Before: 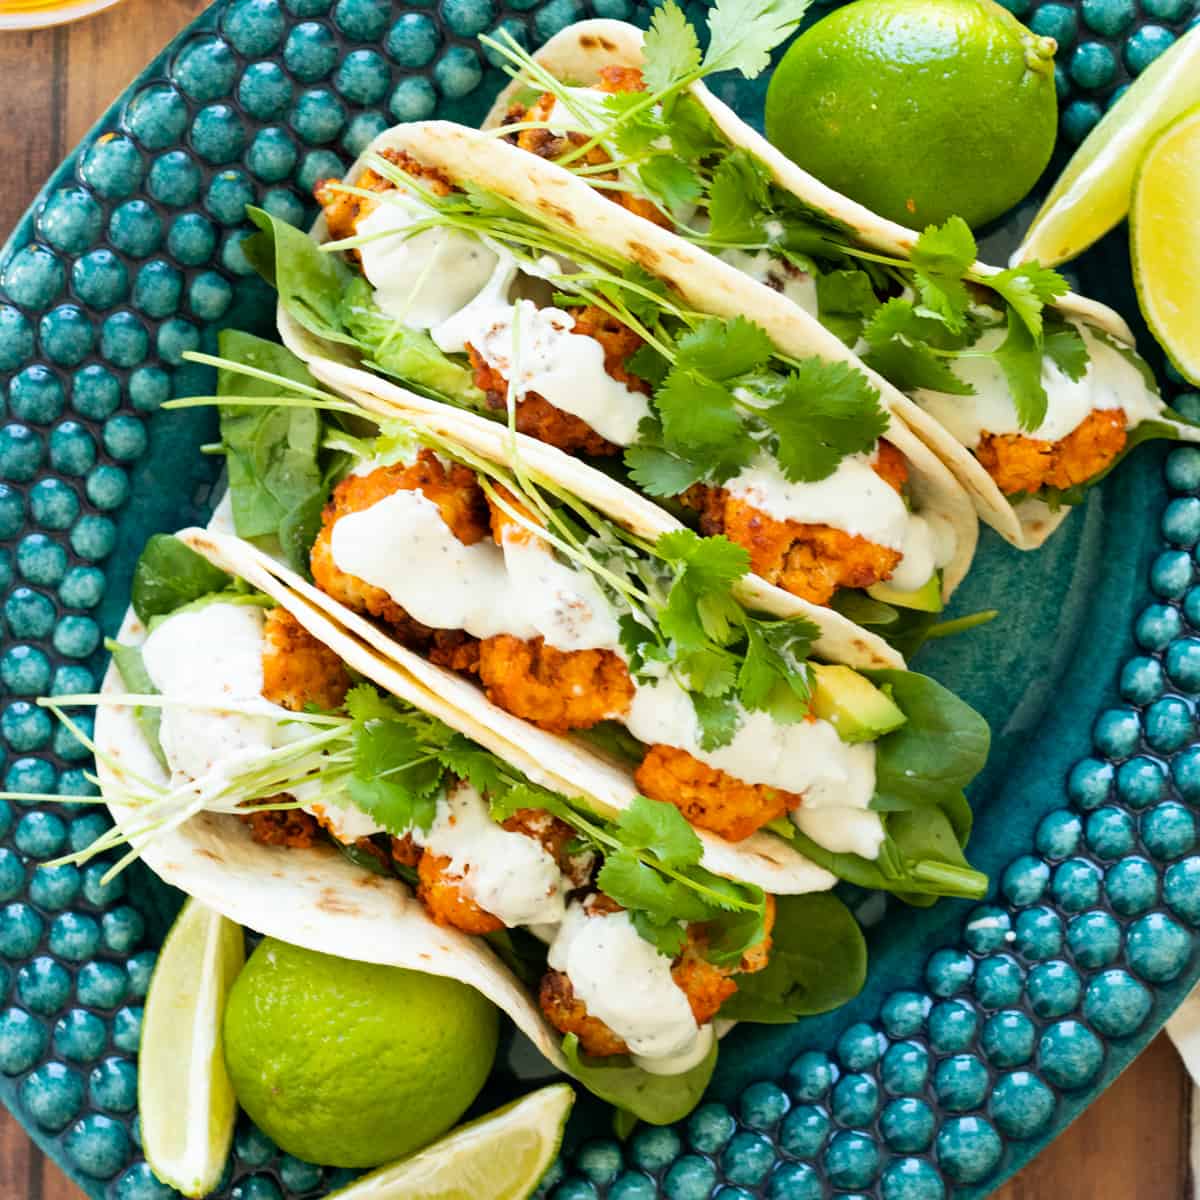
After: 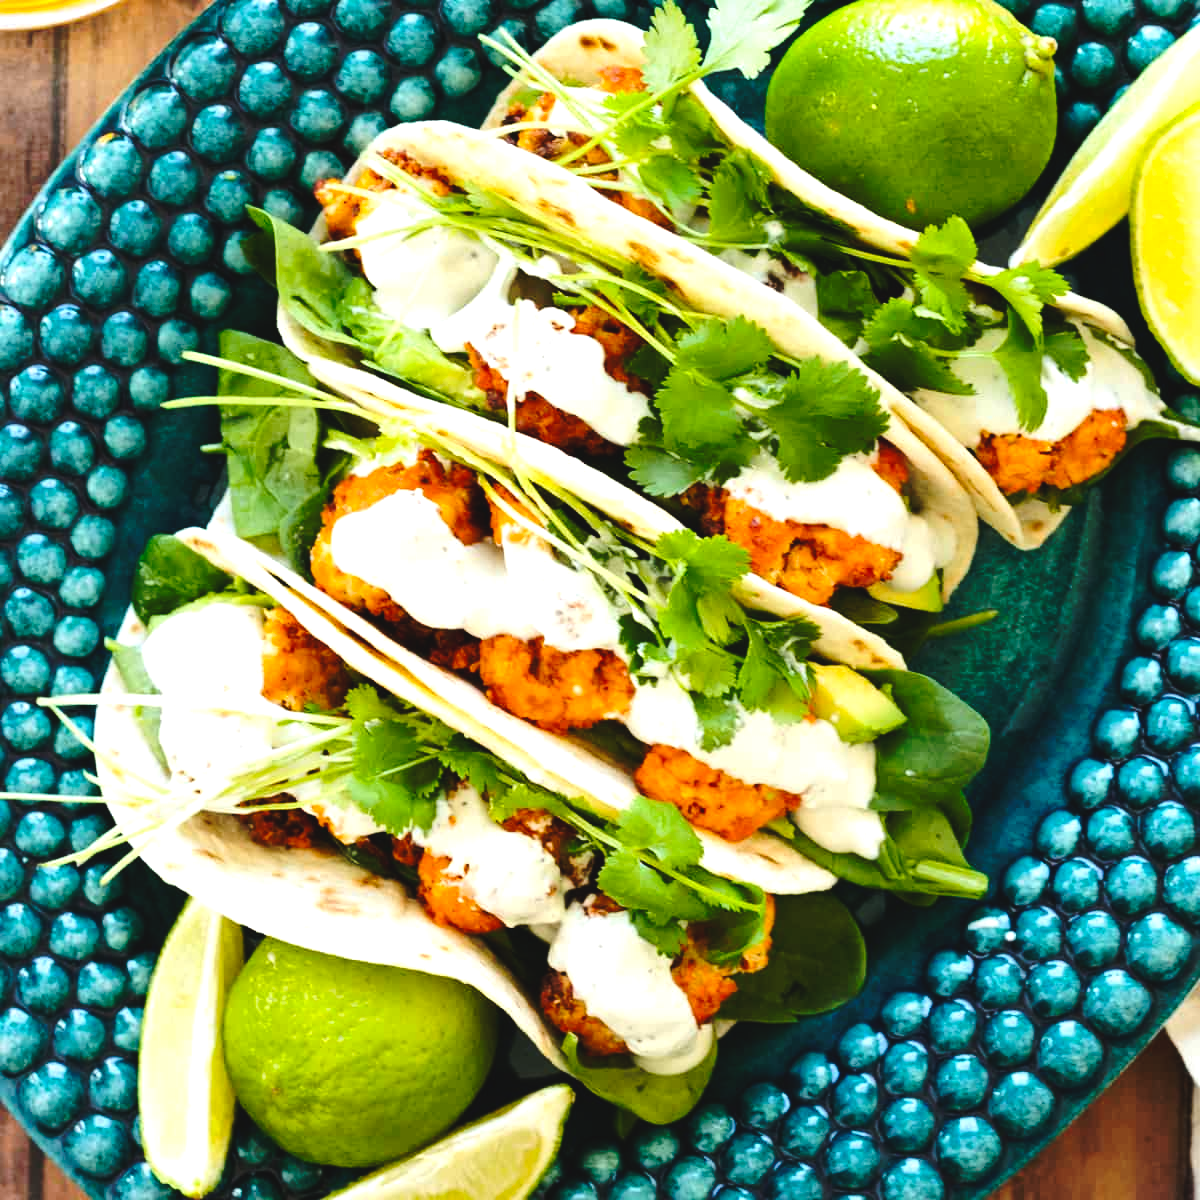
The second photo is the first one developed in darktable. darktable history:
contrast brightness saturation: contrast -0.11
base curve: curves: ch0 [(0, 0) (0.073, 0.04) (0.157, 0.139) (0.492, 0.492) (0.758, 0.758) (1, 1)], preserve colors none
tone equalizer: -8 EV -0.75 EV, -7 EV -0.7 EV, -6 EV -0.6 EV, -5 EV -0.4 EV, -3 EV 0.4 EV, -2 EV 0.6 EV, -1 EV 0.7 EV, +0 EV 0.75 EV, edges refinement/feathering 500, mask exposure compensation -1.57 EV, preserve details no
